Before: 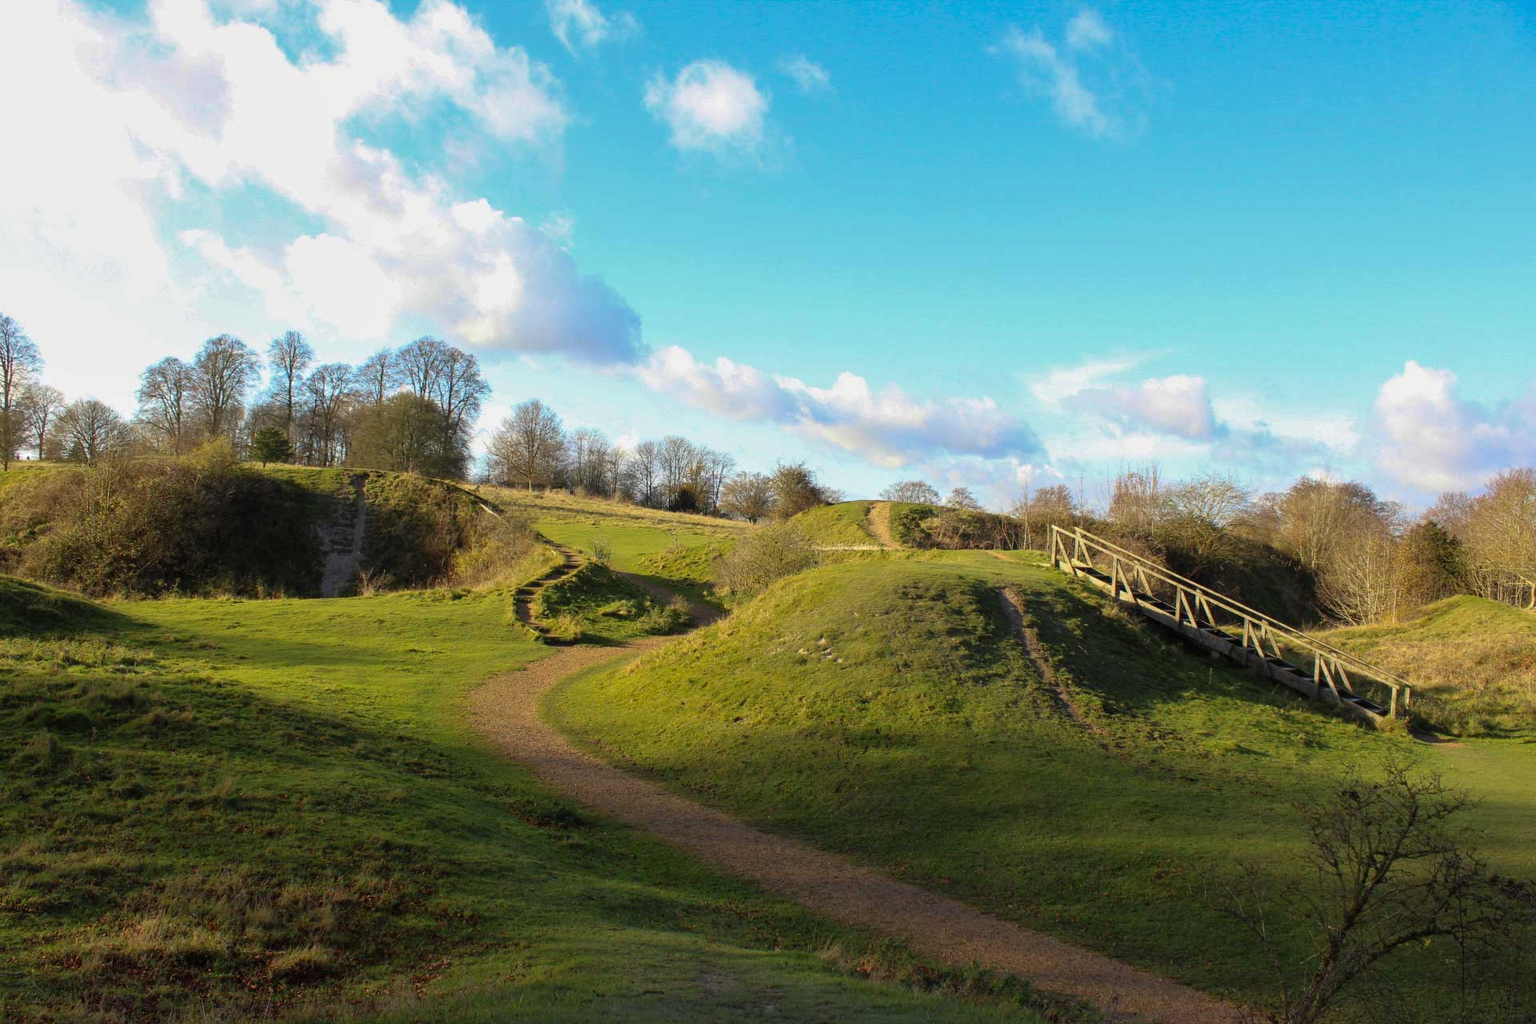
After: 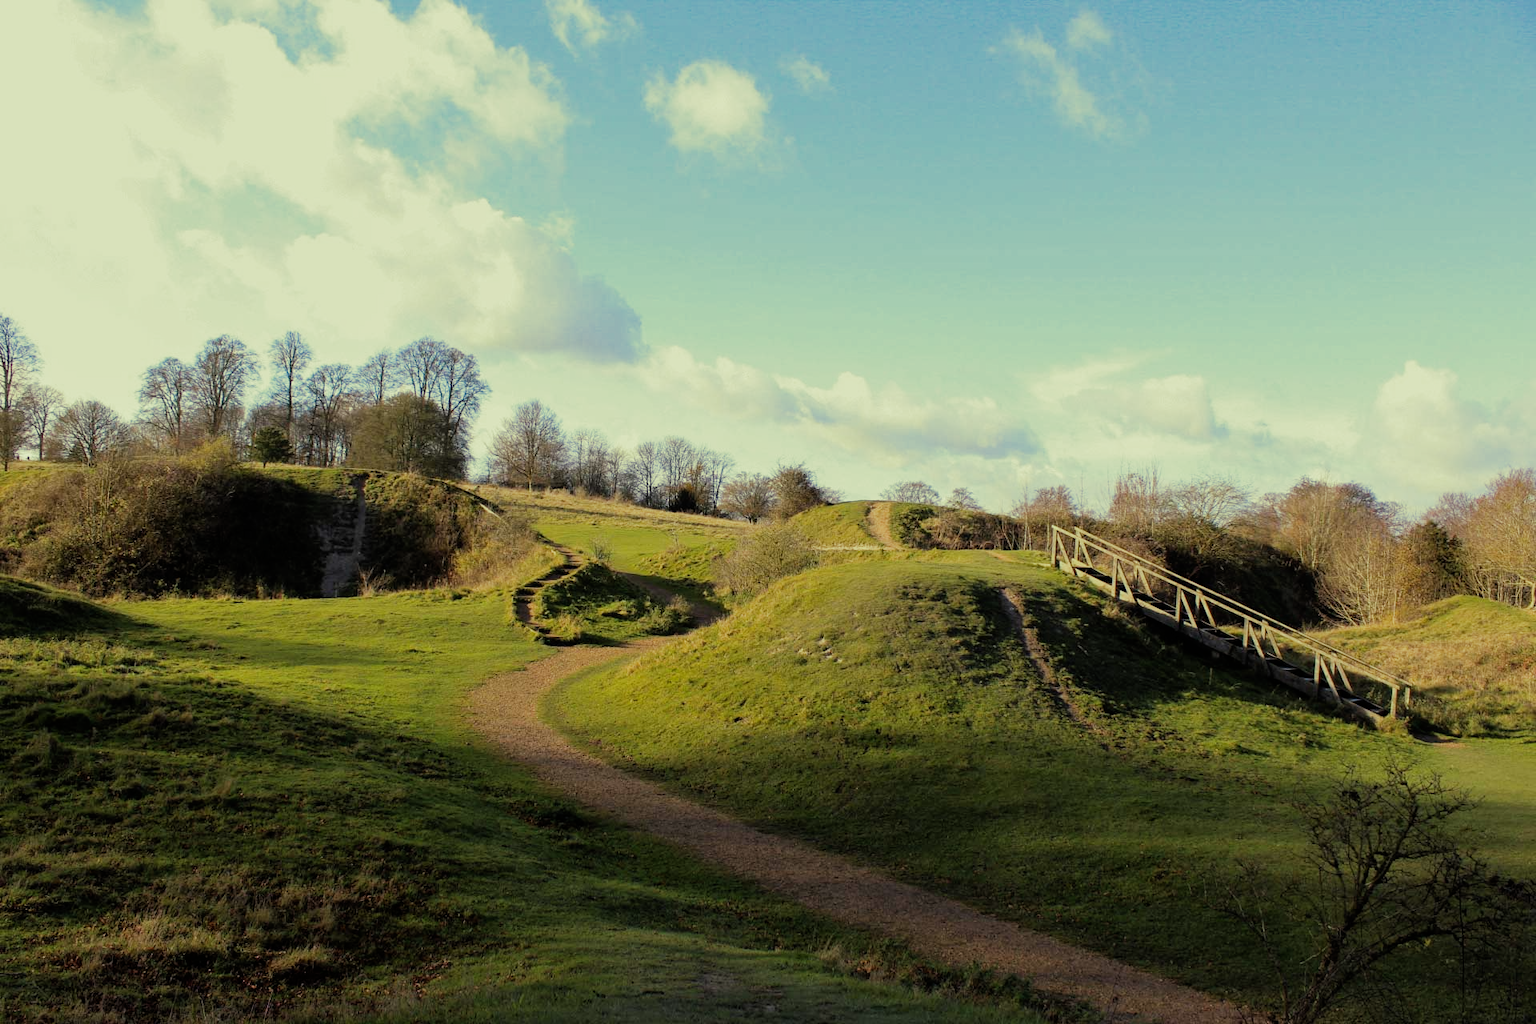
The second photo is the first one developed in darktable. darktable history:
filmic rgb: black relative exposure -7.65 EV, white relative exposure 4.56 EV, hardness 3.61, contrast 1.106
split-toning: shadows › hue 290.82°, shadows › saturation 0.34, highlights › saturation 0.38, balance 0, compress 50%
